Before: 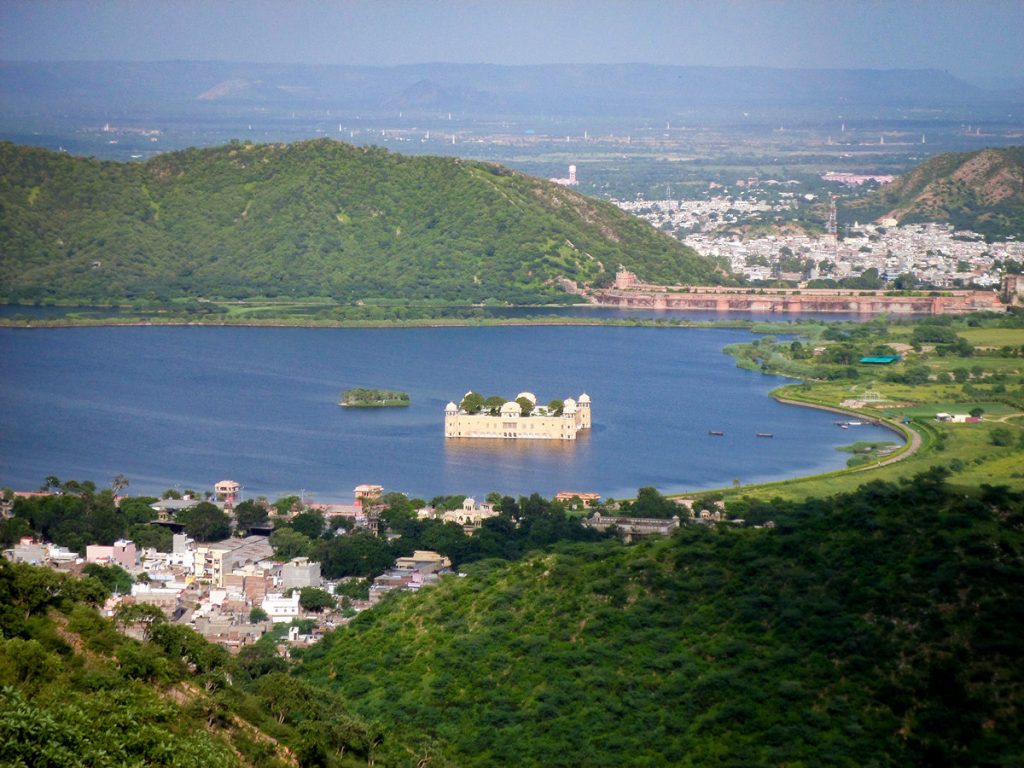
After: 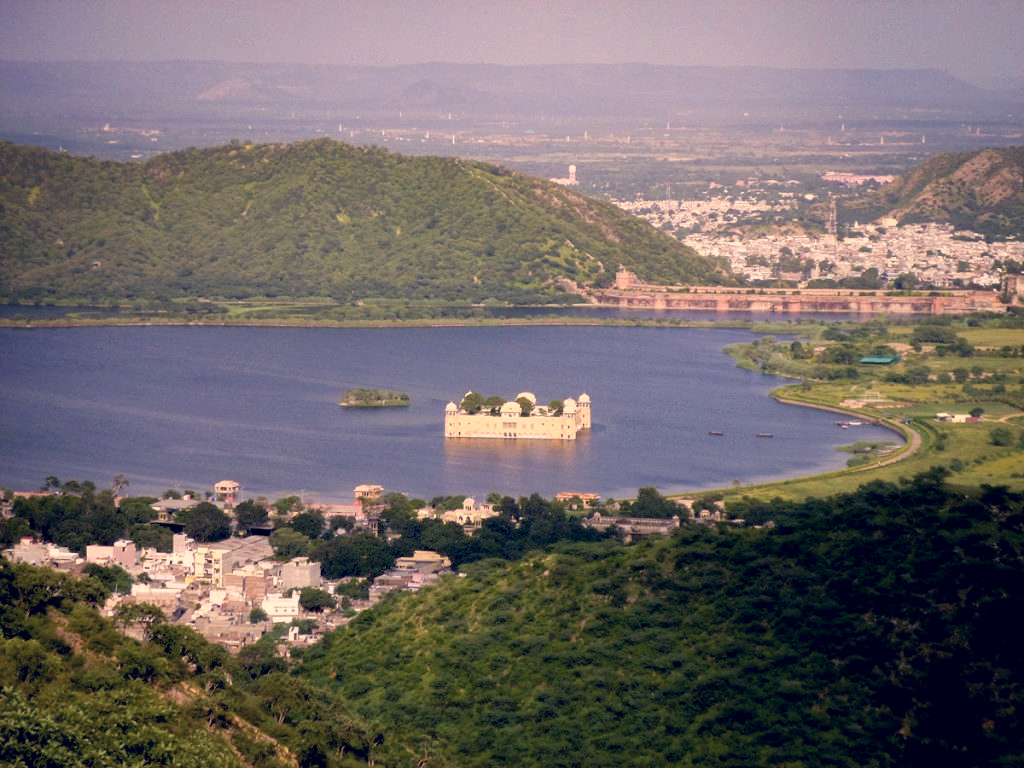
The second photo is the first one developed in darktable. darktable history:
color correction: highlights a* 19.63, highlights b* 27.04, shadows a* 3.32, shadows b* -17.56, saturation 0.742
color balance rgb: shadows lift › chroma 0.737%, shadows lift › hue 113.7°, global offset › luminance -0.477%, perceptual saturation grading › global saturation 0.491%
